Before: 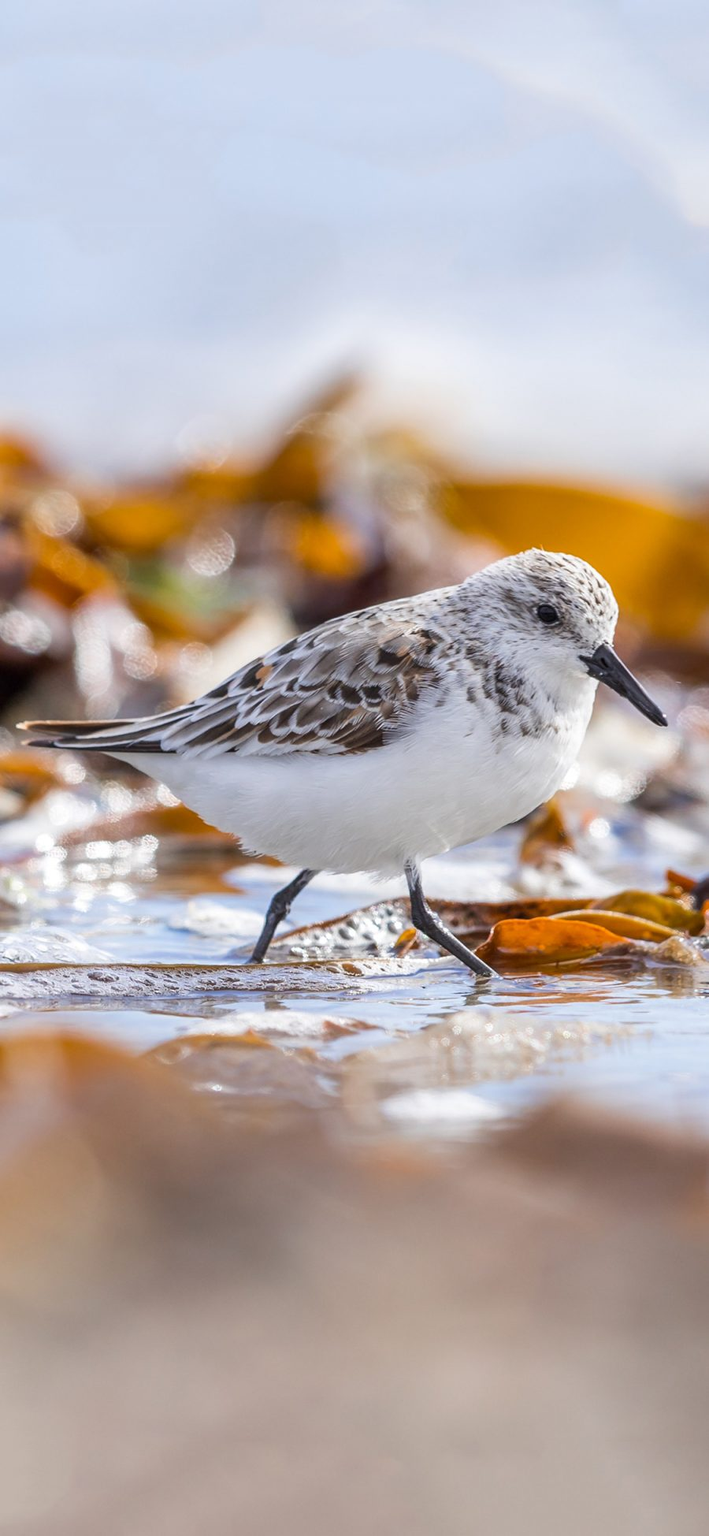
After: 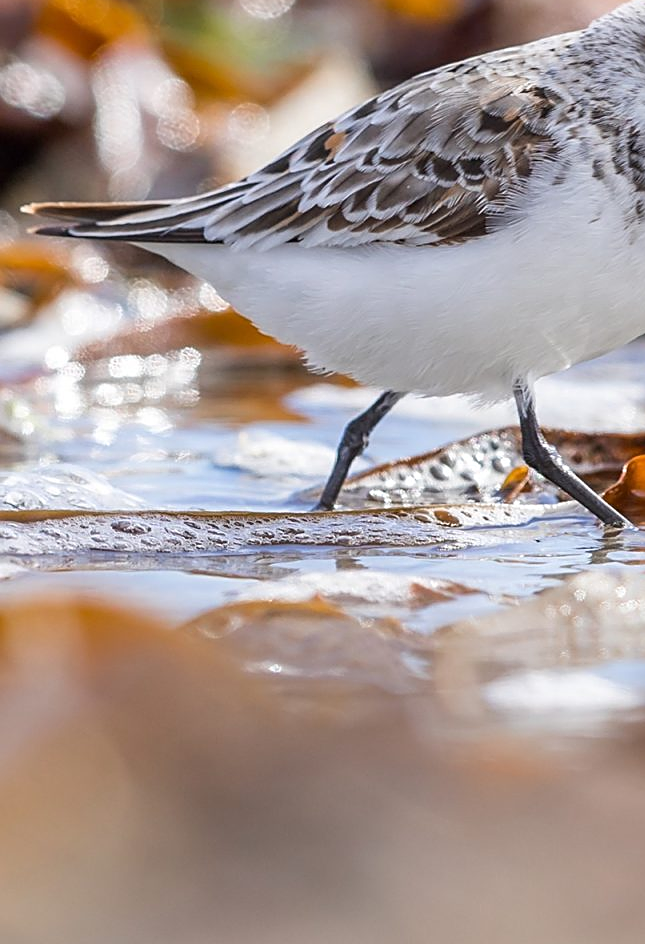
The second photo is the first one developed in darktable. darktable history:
crop: top 36.55%, right 28.287%, bottom 15%
sharpen: on, module defaults
